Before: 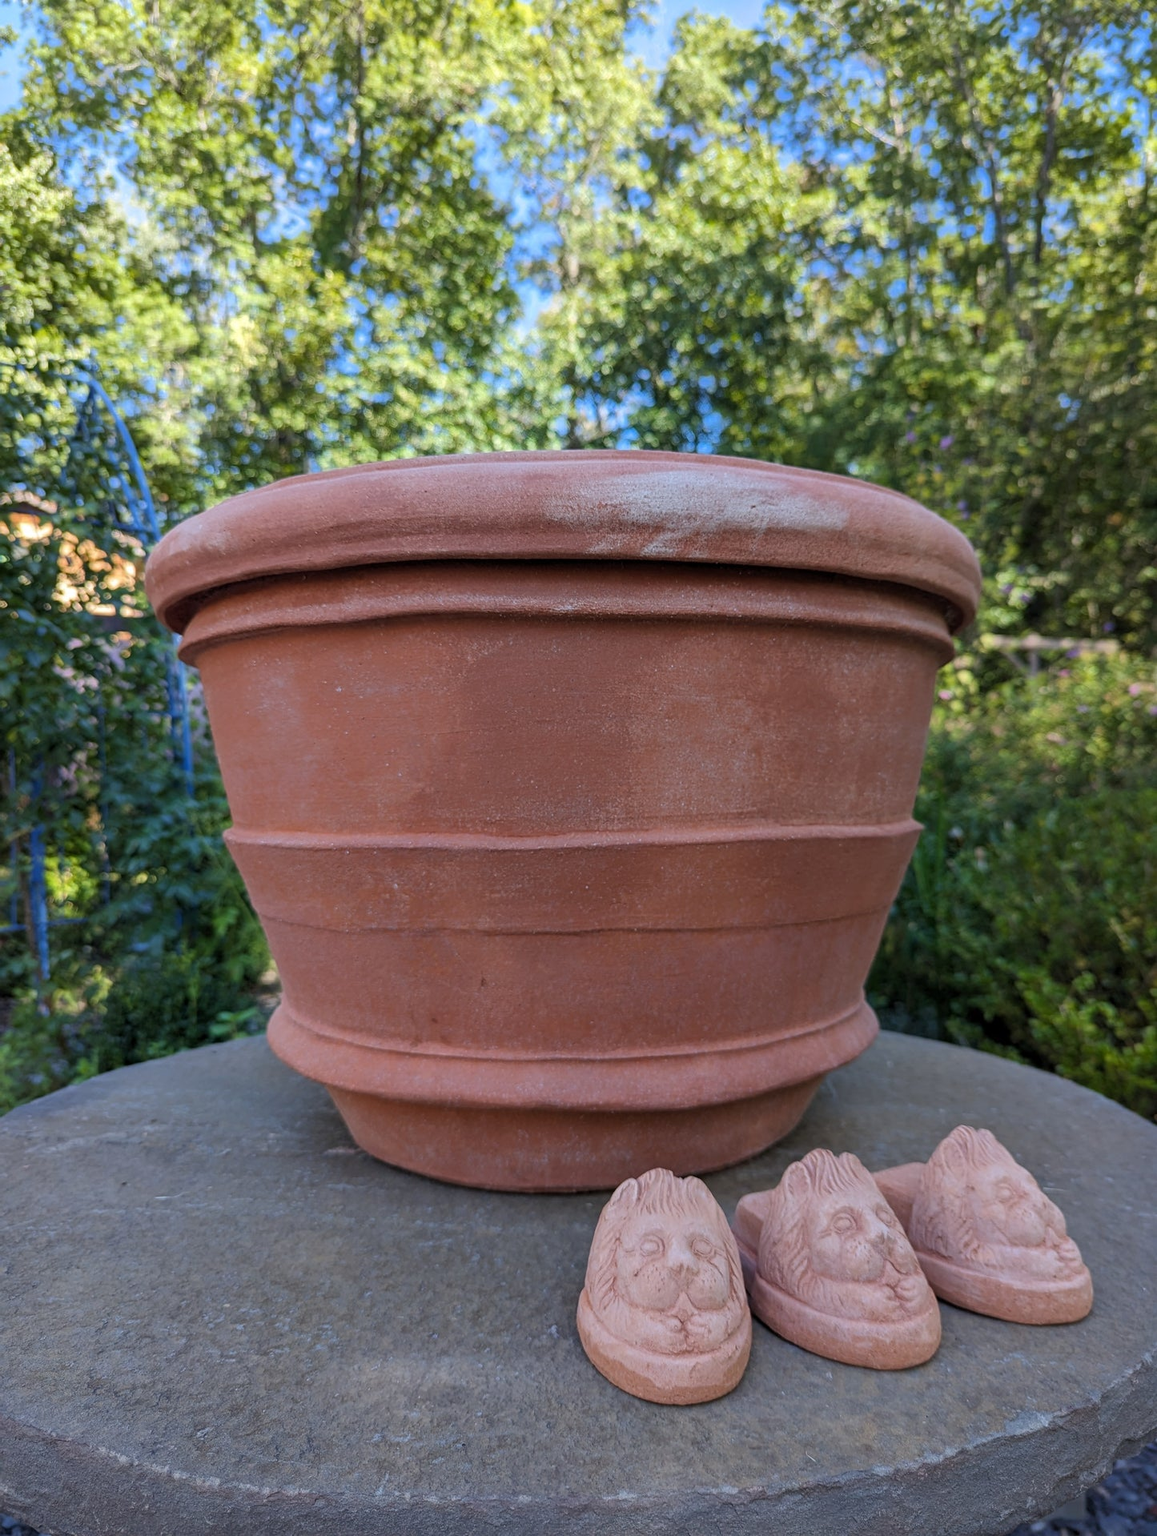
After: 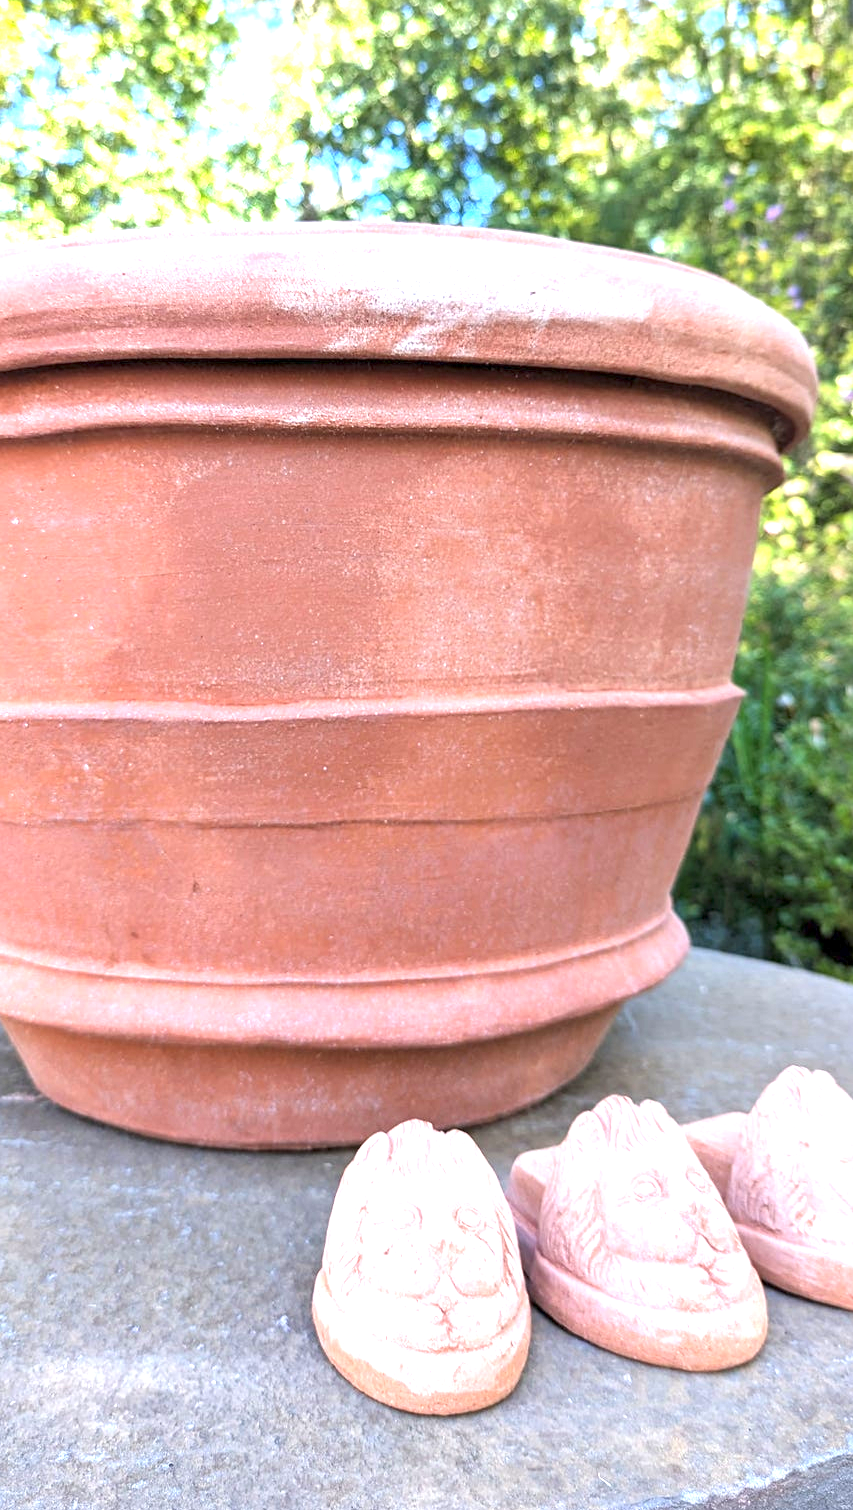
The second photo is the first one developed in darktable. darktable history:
crop and rotate: left 28.256%, top 17.734%, right 12.656%, bottom 3.573%
exposure: exposure 2 EV, compensate highlight preservation false
